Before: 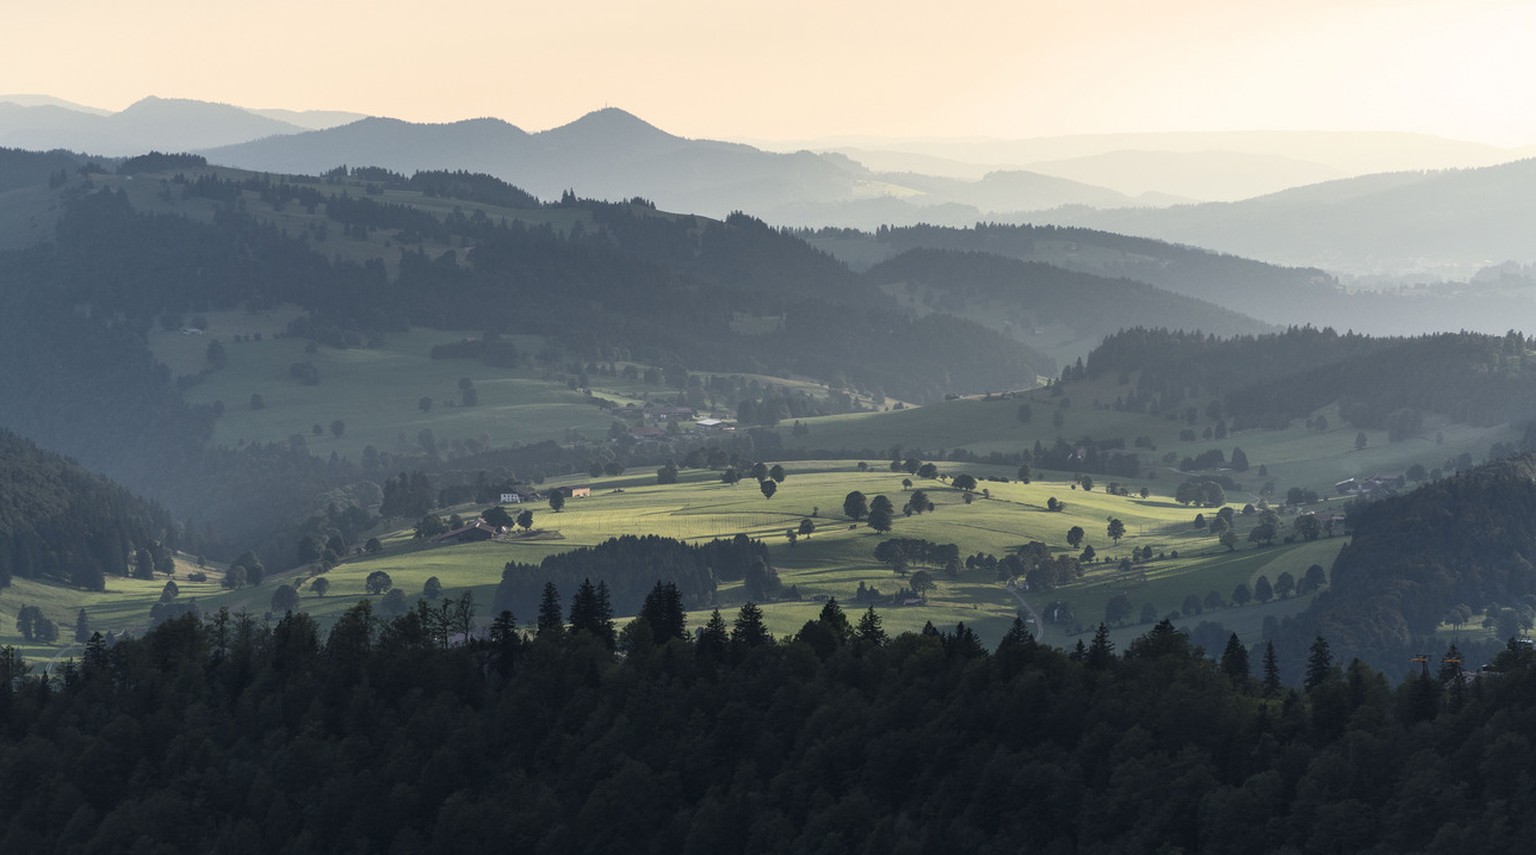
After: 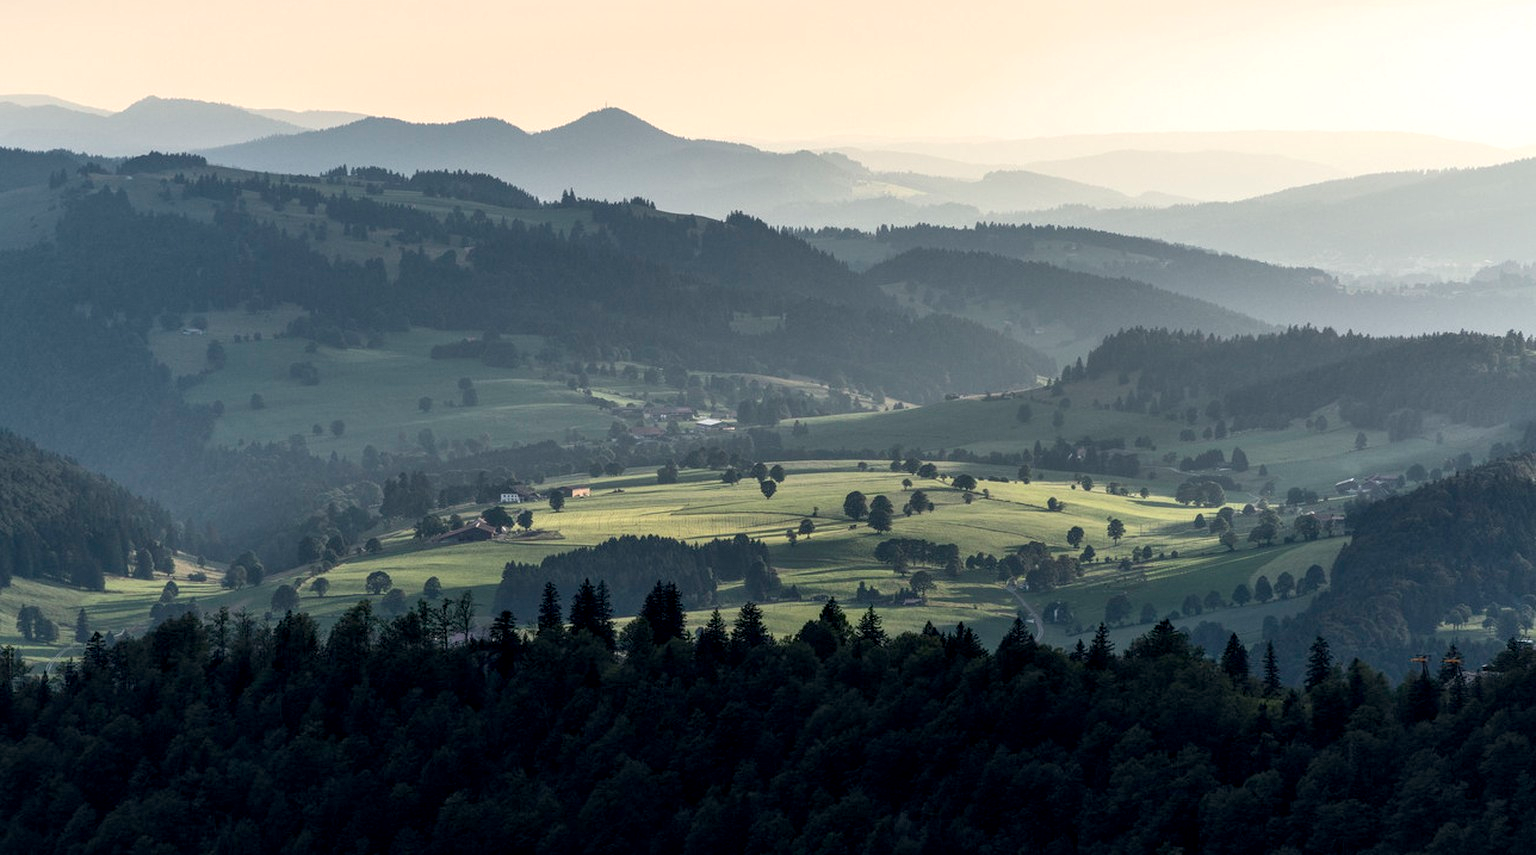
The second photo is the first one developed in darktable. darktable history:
exposure: black level correction 0.004, exposure 0.016 EV, compensate highlight preservation false
local contrast: detail 130%
